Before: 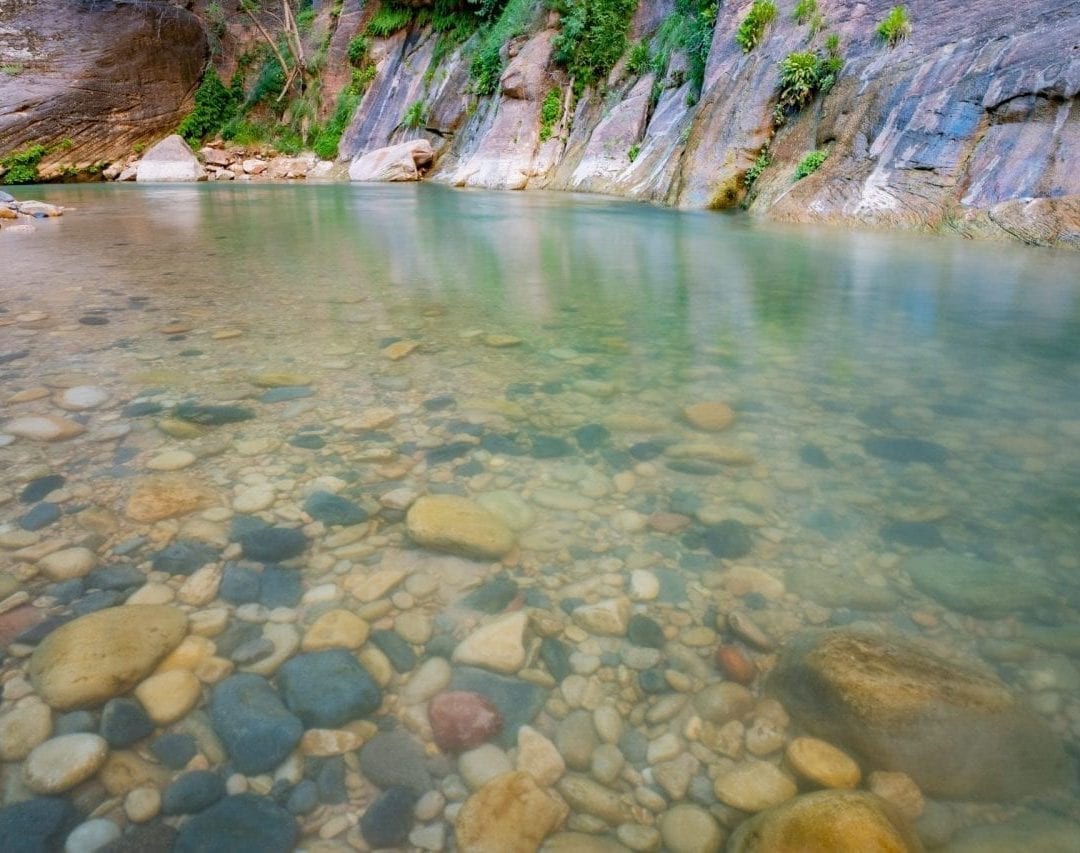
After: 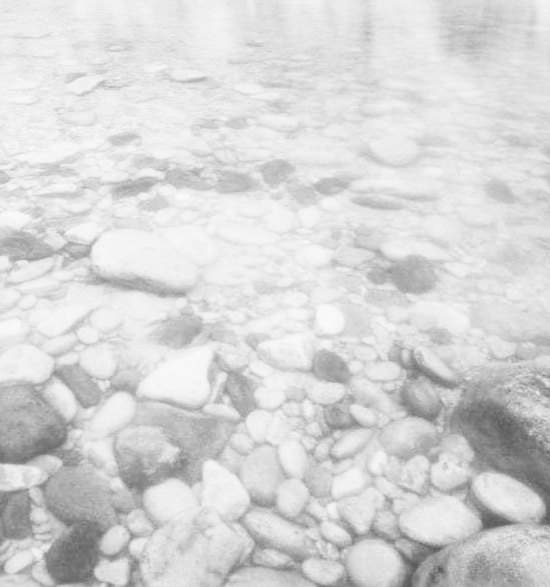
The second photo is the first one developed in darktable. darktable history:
contrast brightness saturation: contrast 0.53, brightness 0.47, saturation -1
shadows and highlights: radius 93.07, shadows -14.46, white point adjustment 0.23, highlights 31.48, compress 48.23%, highlights color adjustment 52.79%, soften with gaussian
crop and rotate: left 29.237%, top 31.152%, right 19.807%
